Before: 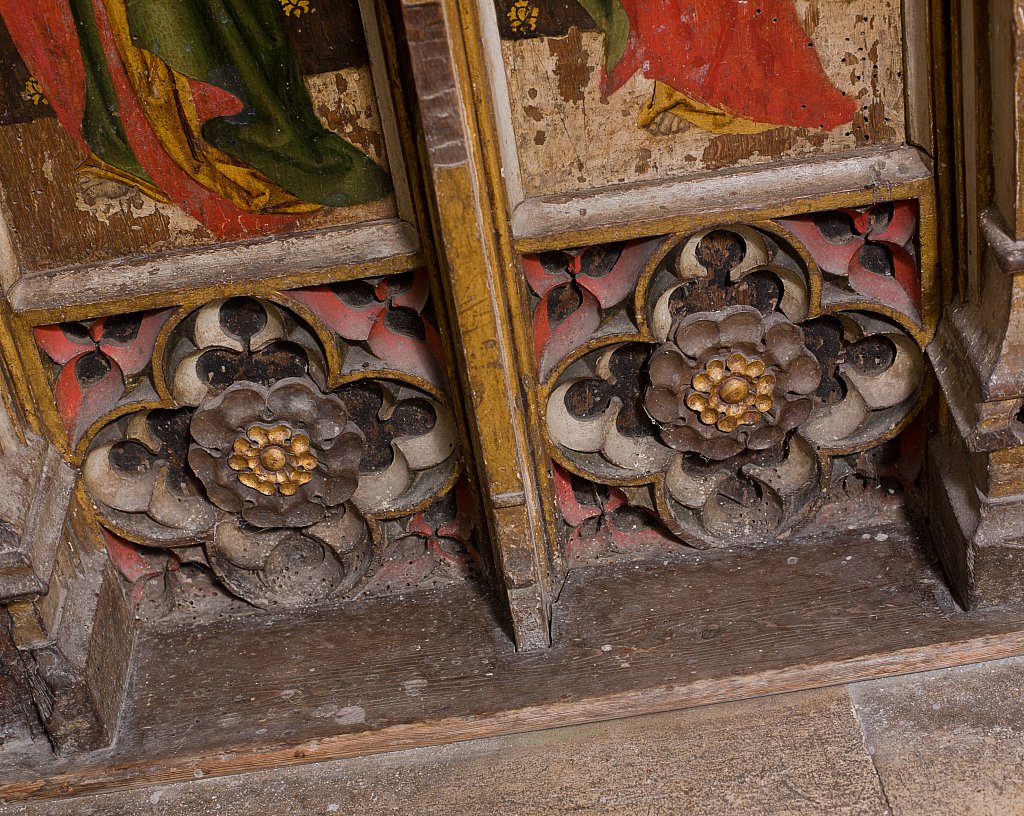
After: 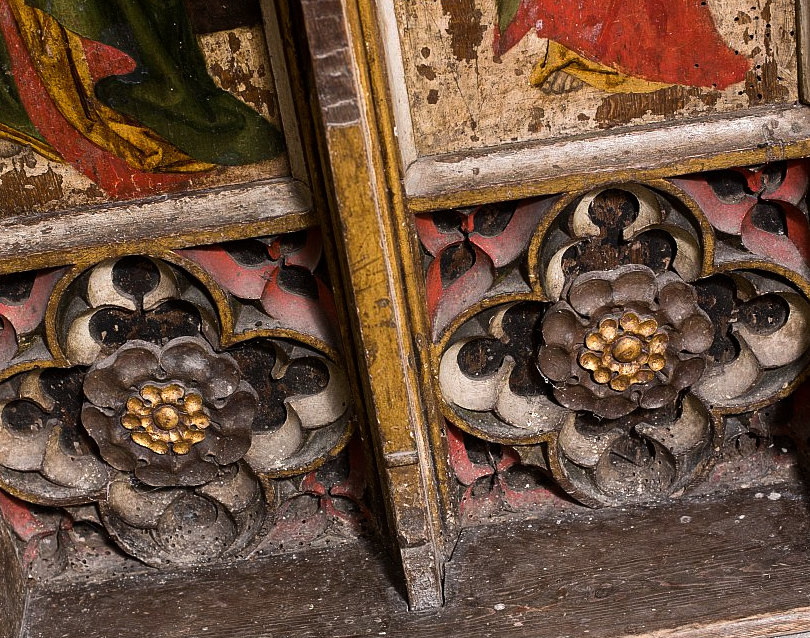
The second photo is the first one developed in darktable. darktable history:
crop and rotate: left 10.495%, top 5.06%, right 10.375%, bottom 16.653%
tone equalizer: -8 EV -0.789 EV, -7 EV -0.714 EV, -6 EV -0.606 EV, -5 EV -0.403 EV, -3 EV 0.381 EV, -2 EV 0.6 EV, -1 EV 0.679 EV, +0 EV 0.759 EV, edges refinement/feathering 500, mask exposure compensation -1.57 EV, preserve details no
